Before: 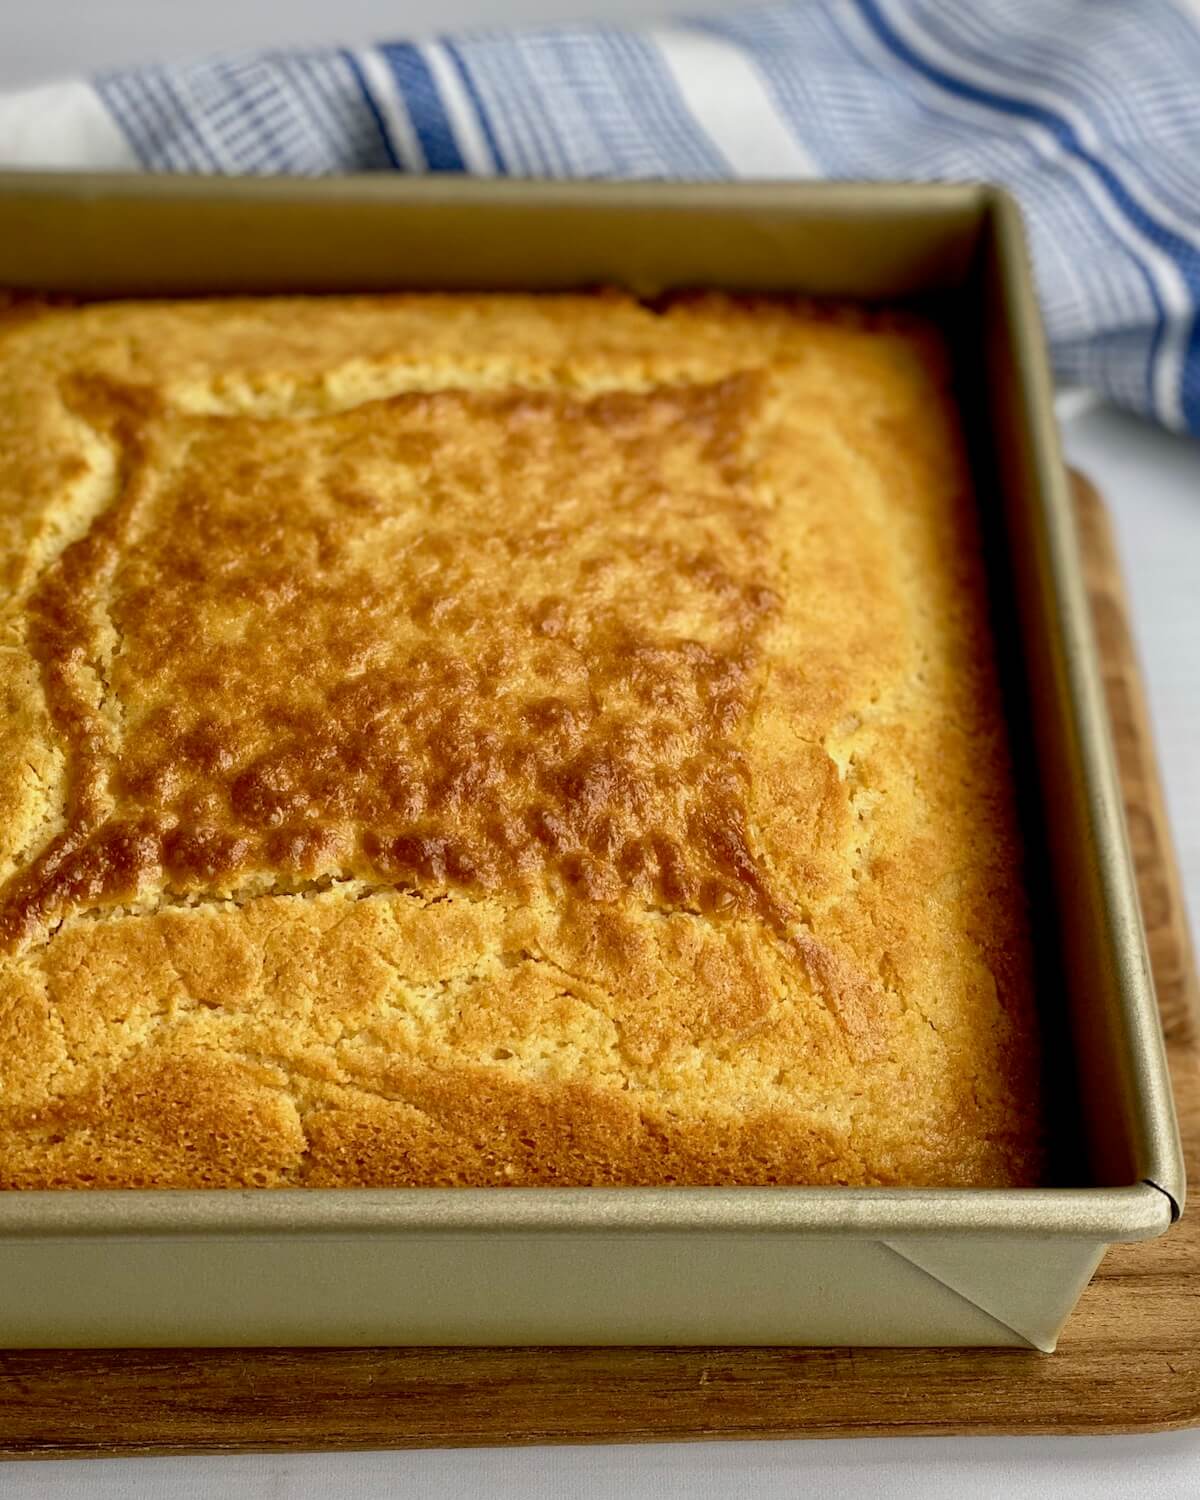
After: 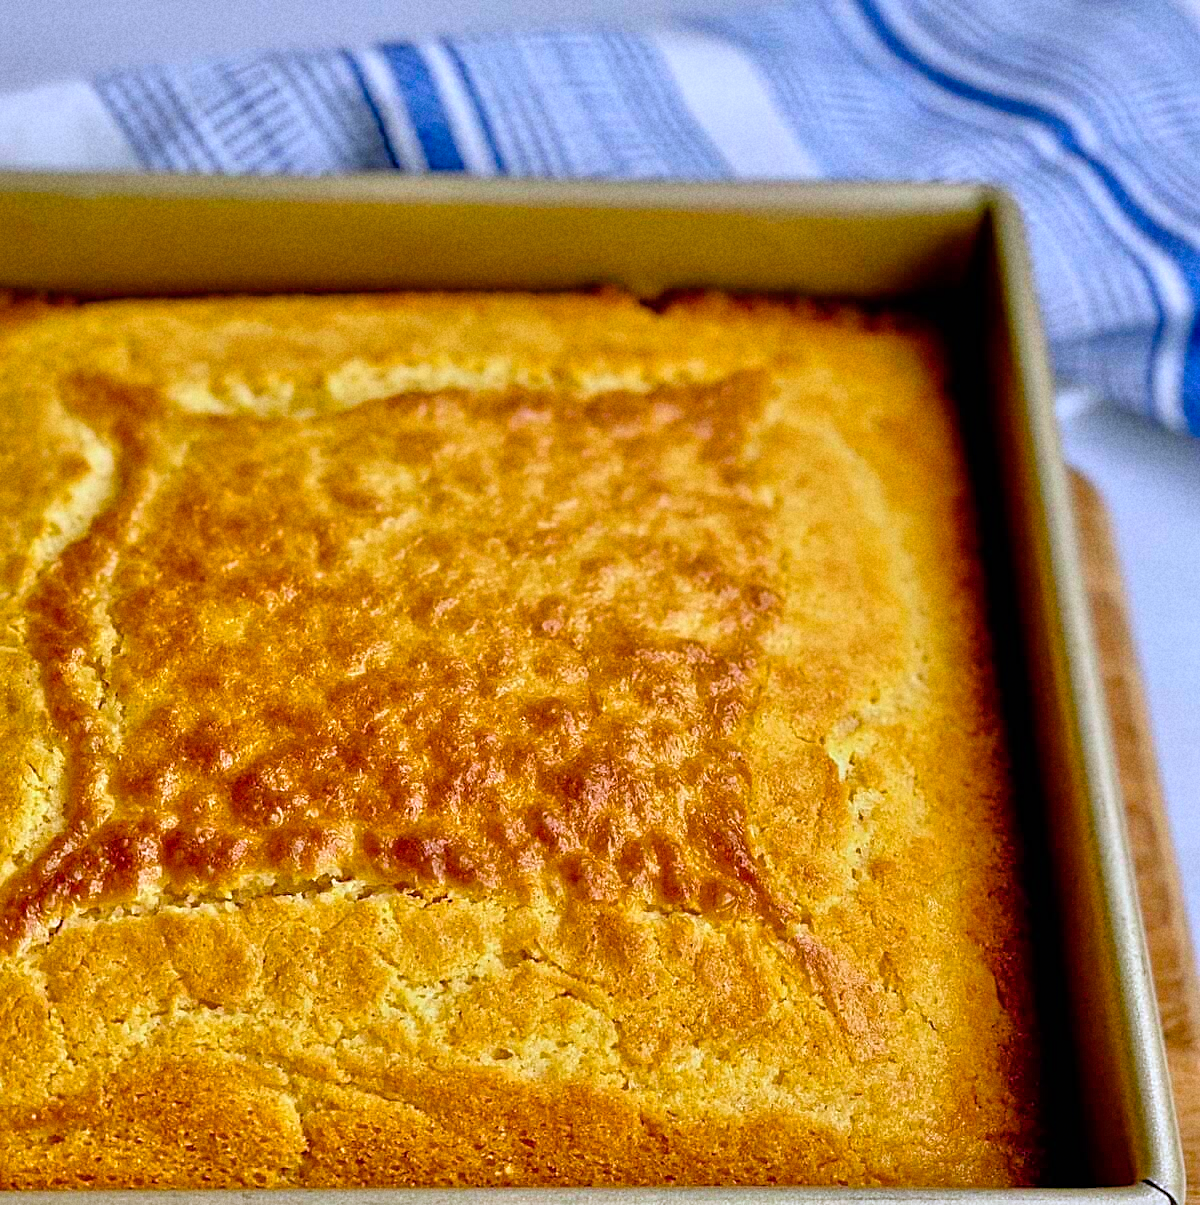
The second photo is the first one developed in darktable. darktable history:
grain: coarseness 22.88 ISO
color calibration: illuminant as shot in camera, x 0.377, y 0.392, temperature 4169.3 K, saturation algorithm version 1 (2020)
sharpen: on, module defaults
crop: bottom 19.644%
color balance rgb: perceptual saturation grading › global saturation 30%, global vibrance 20%
exposure: exposure -0.151 EV, compensate highlight preservation false
tone equalizer: -7 EV 0.15 EV, -6 EV 0.6 EV, -5 EV 1.15 EV, -4 EV 1.33 EV, -3 EV 1.15 EV, -2 EV 0.6 EV, -1 EV 0.15 EV, mask exposure compensation -0.5 EV
